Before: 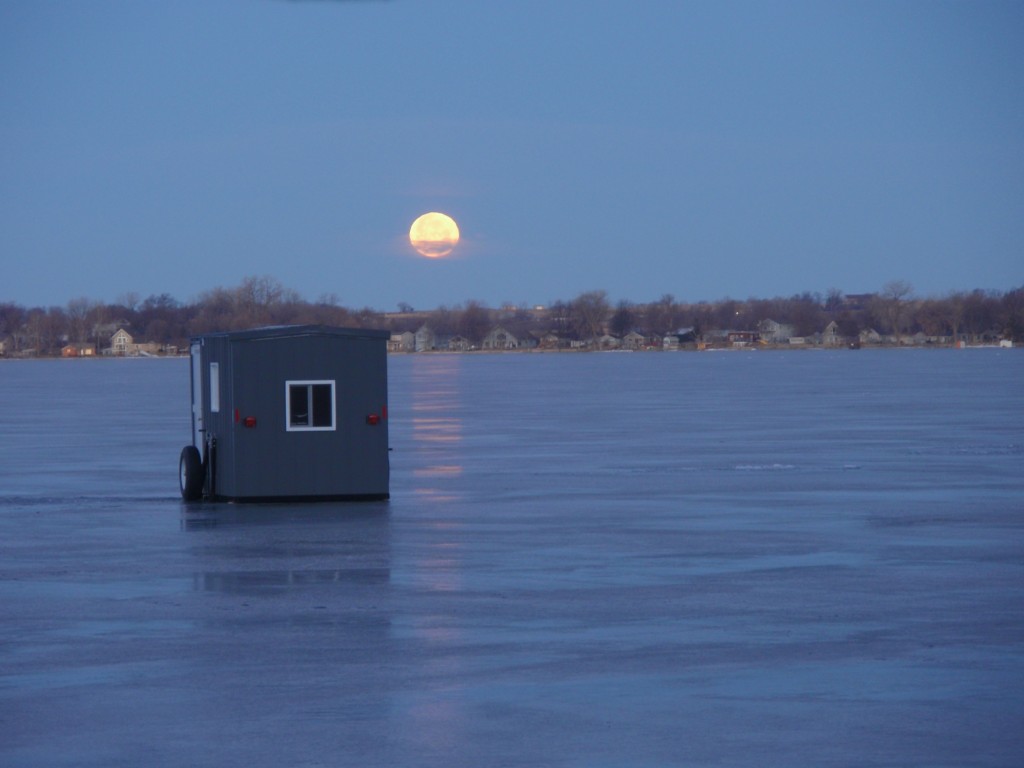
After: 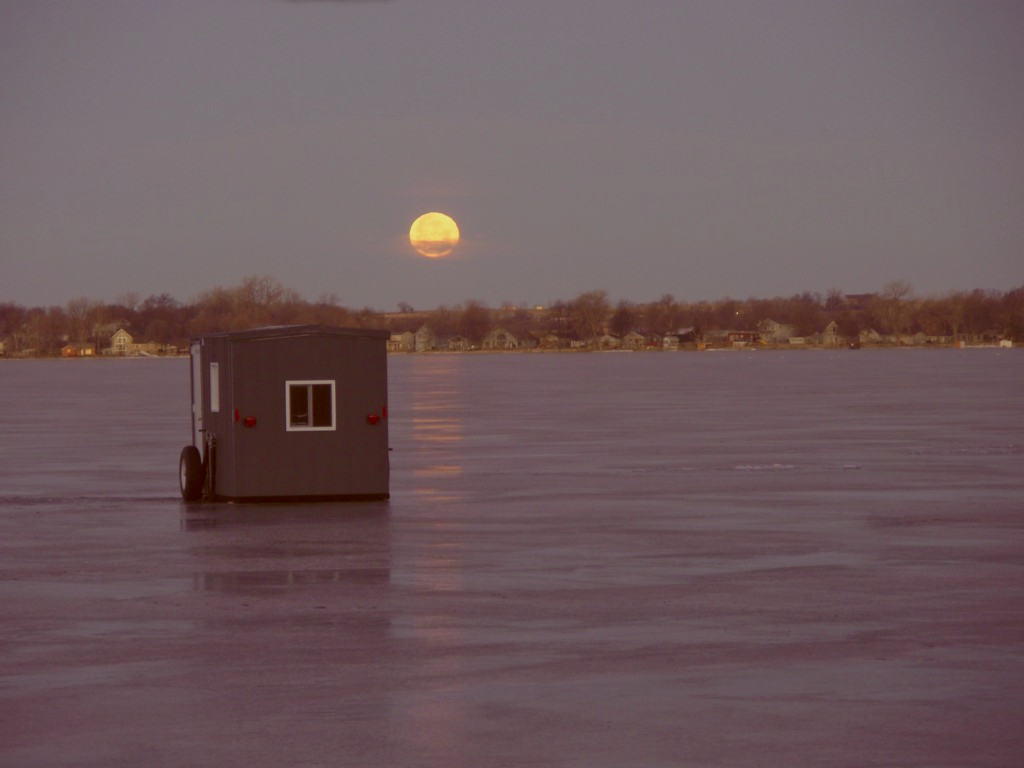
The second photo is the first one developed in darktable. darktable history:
tone equalizer: -8 EV 0.282 EV, -7 EV 0.388 EV, -6 EV 0.406 EV, -5 EV 0.216 EV, -3 EV -0.26 EV, -2 EV -0.389 EV, -1 EV -0.403 EV, +0 EV -0.236 EV, luminance estimator HSV value / RGB max
color correction: highlights a* 1.09, highlights b* 24.23, shadows a* 15.68, shadows b* 24.23
